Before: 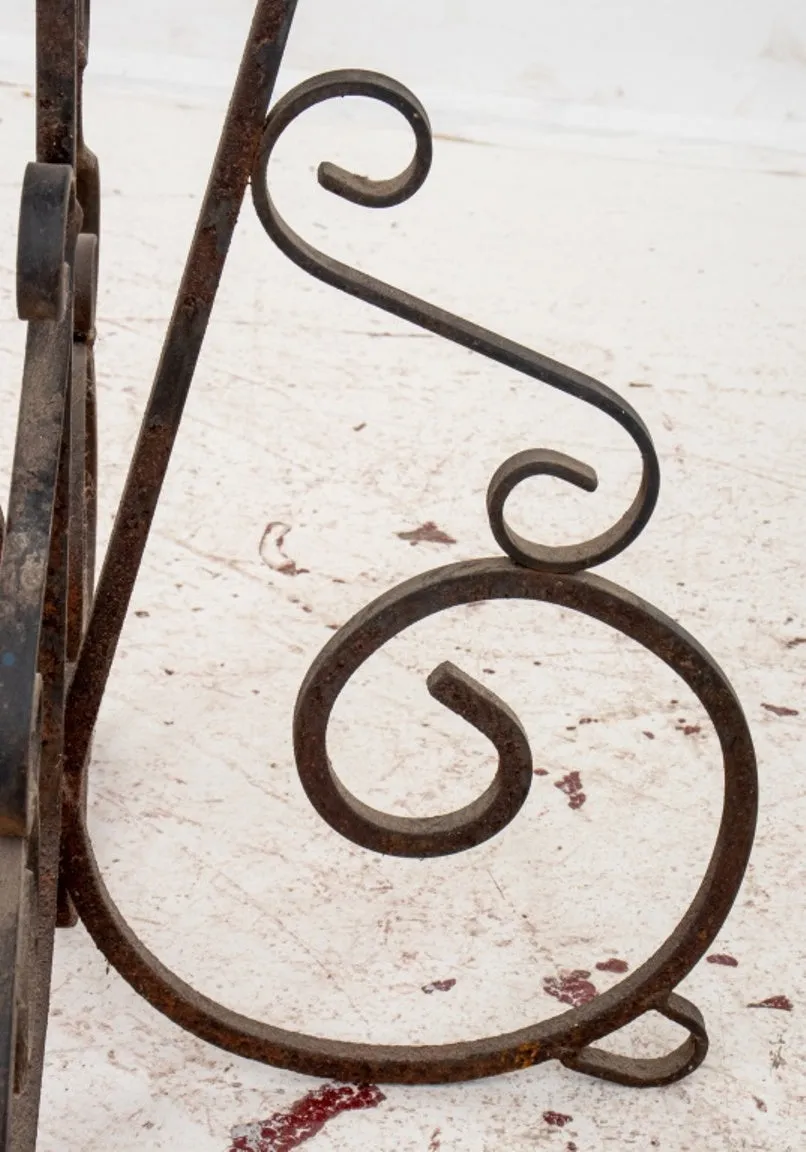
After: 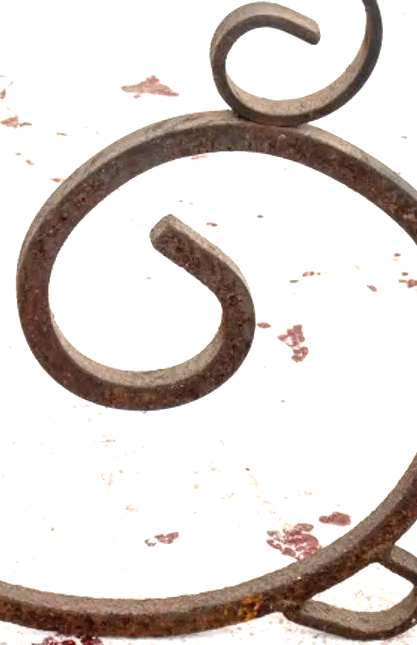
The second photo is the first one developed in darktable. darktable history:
crop: left 34.479%, top 38.822%, right 13.718%, bottom 5.172%
exposure: black level correction 0, exposure 1.1 EV, compensate exposure bias true, compensate highlight preservation false
